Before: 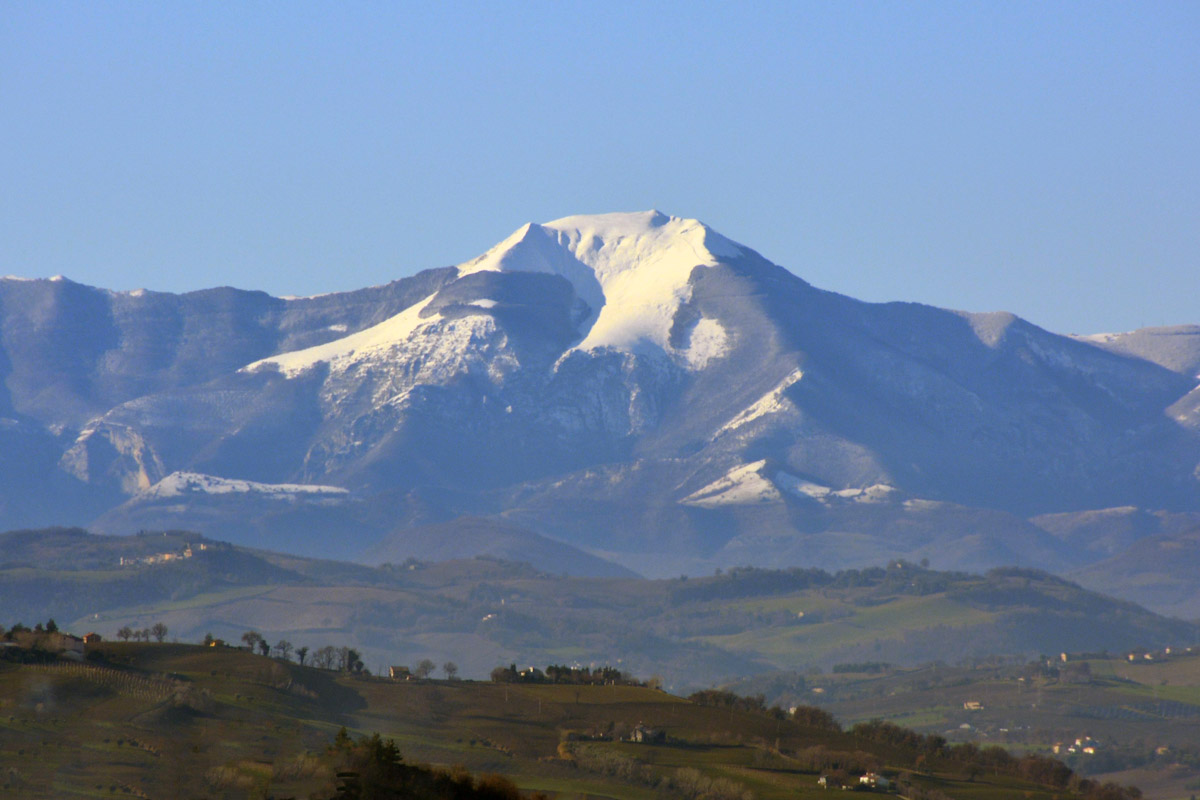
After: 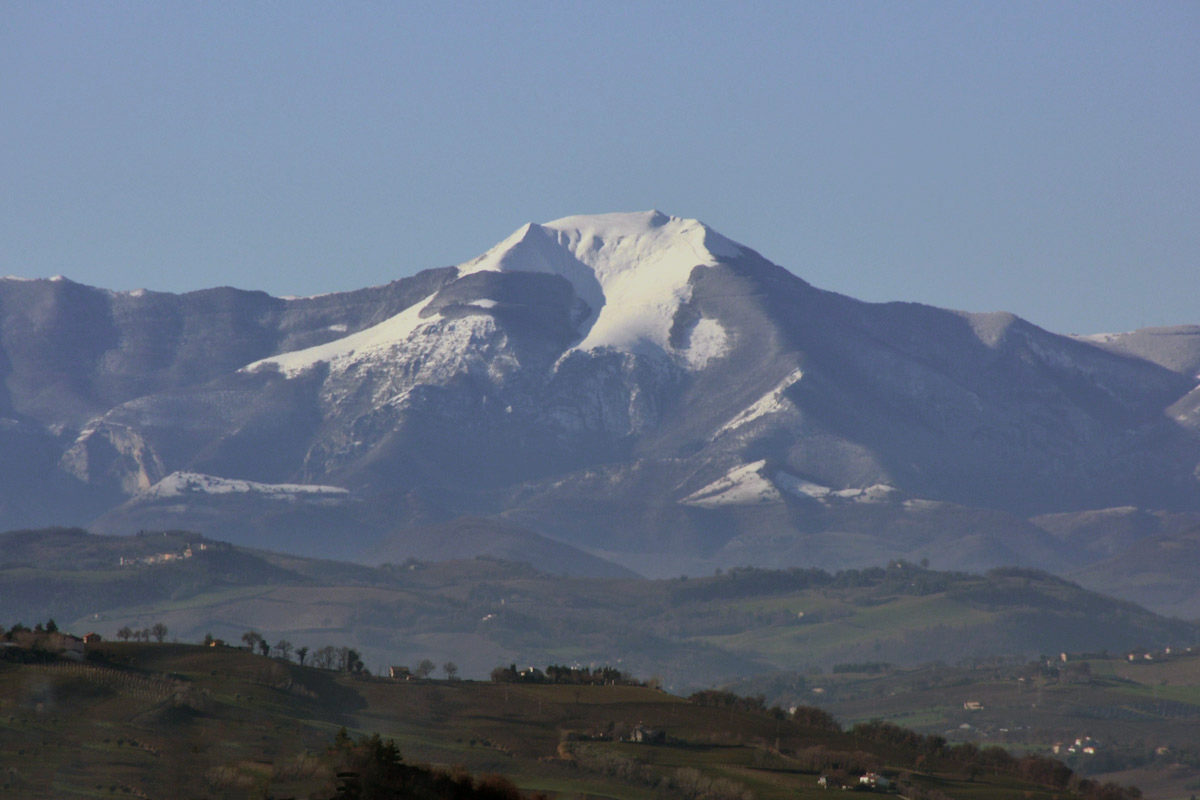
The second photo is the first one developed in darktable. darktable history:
color contrast: blue-yellow contrast 0.62
white balance: red 0.976, blue 1.04
exposure: exposure -0.462 EV, compensate highlight preservation false
